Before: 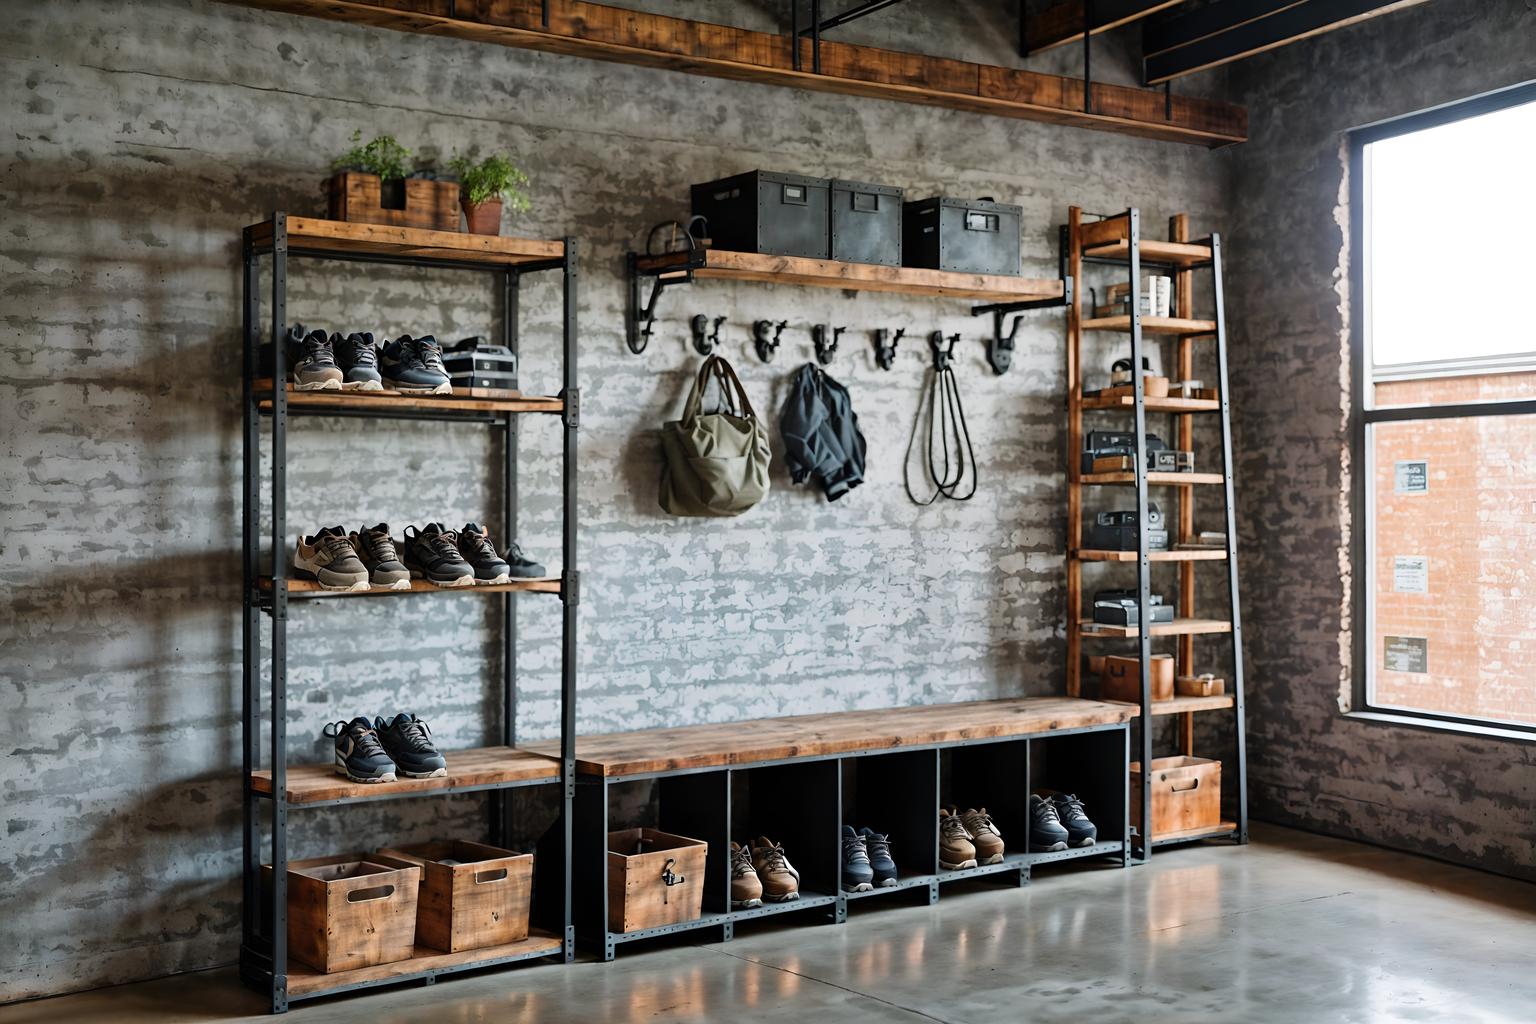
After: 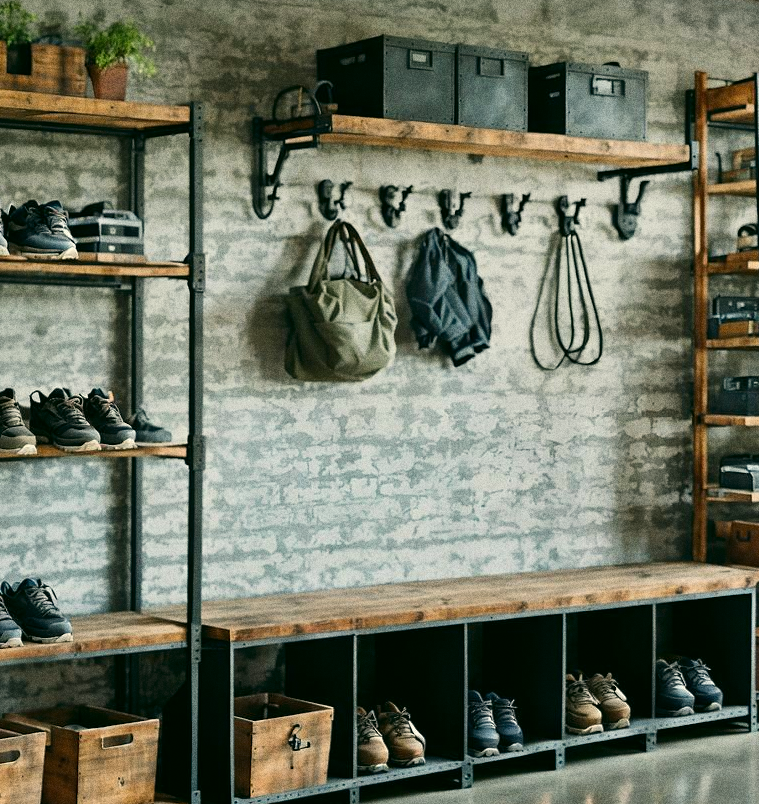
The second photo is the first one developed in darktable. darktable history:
crop and rotate: angle 0.02°, left 24.353%, top 13.219%, right 26.156%, bottom 8.224%
color correction: highlights a* -0.482, highlights b* 9.48, shadows a* -9.48, shadows b* 0.803
grain: coarseness 0.09 ISO, strength 40%
